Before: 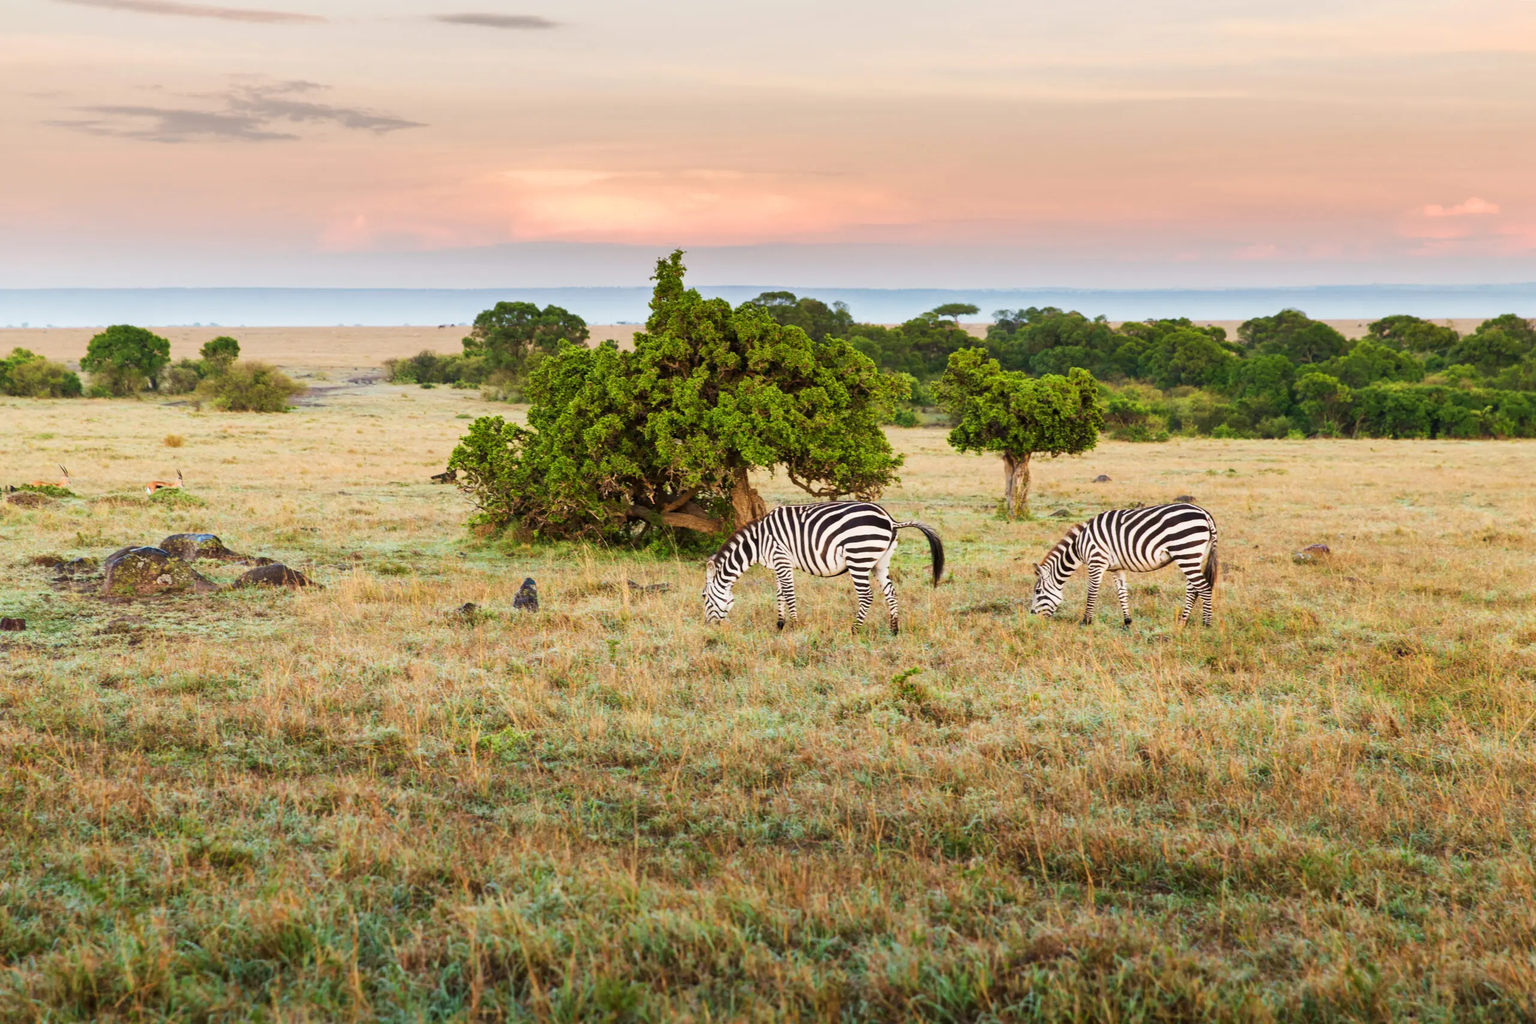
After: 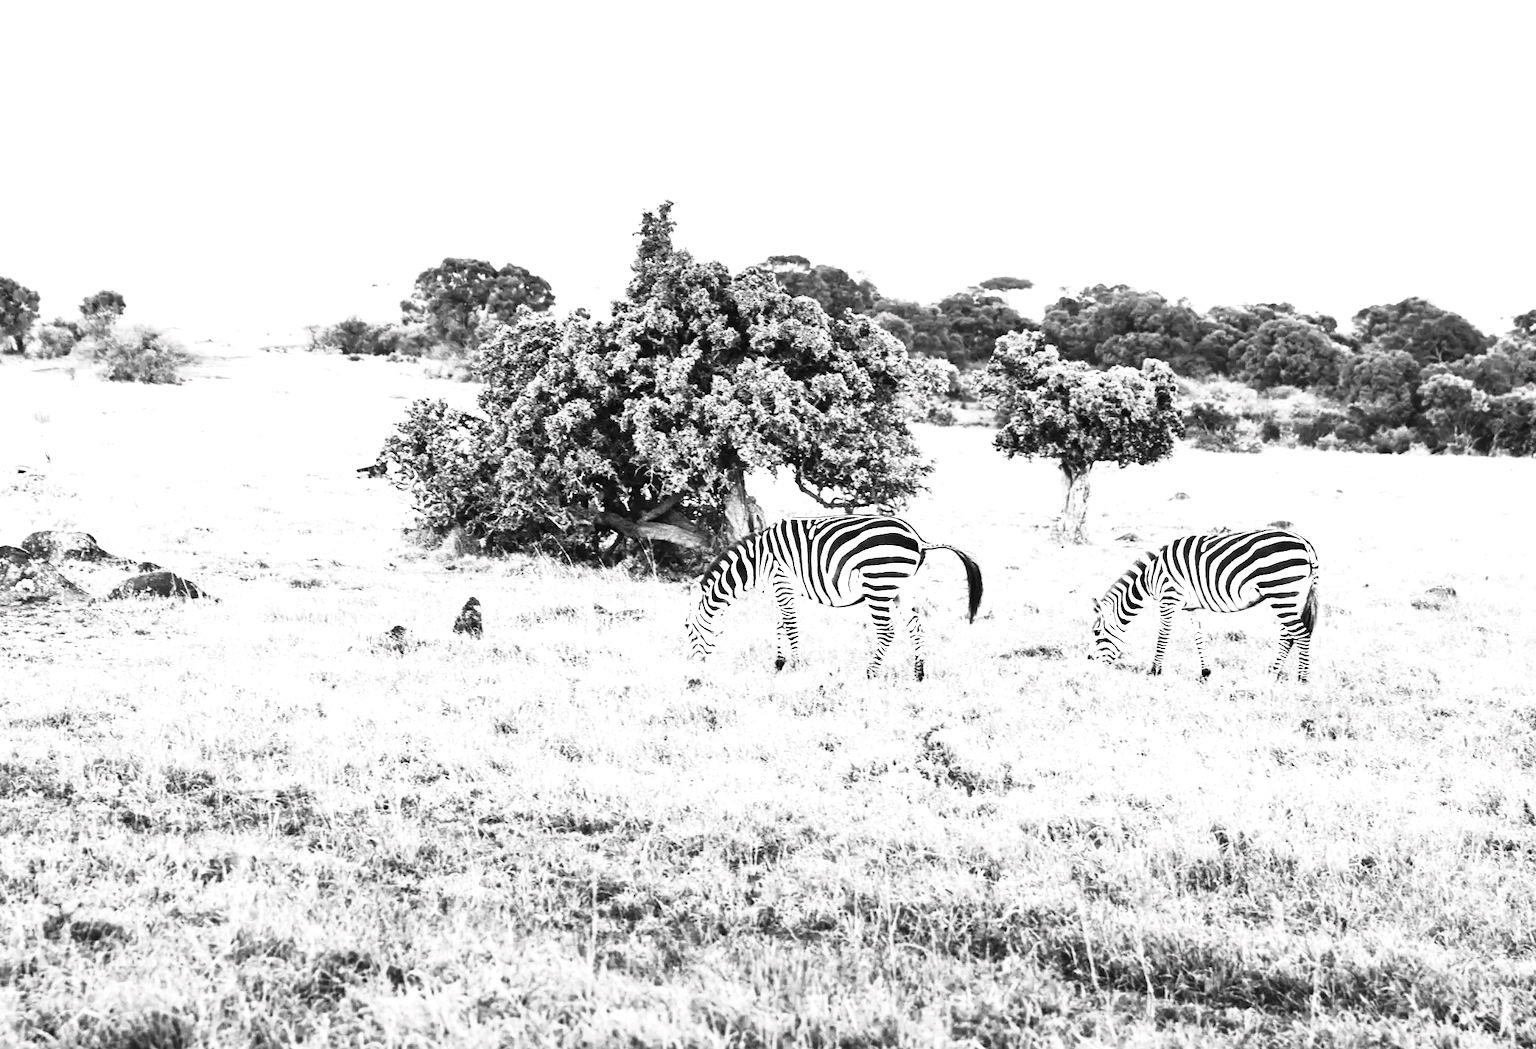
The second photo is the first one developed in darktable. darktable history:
white balance: red 1, blue 1
color balance rgb: linear chroma grading › highlights 100%, linear chroma grading › global chroma 23.41%, perceptual saturation grading › global saturation 35.38%, hue shift -10.68°, perceptual brilliance grading › highlights 47.25%, perceptual brilliance grading › mid-tones 22.2%, perceptual brilliance grading › shadows -5.93%
base curve: curves: ch0 [(0, 0) (0.028, 0.03) (0.121, 0.232) (0.46, 0.748) (0.859, 0.968) (1, 1)], preserve colors none
rotate and perspective: rotation 1.72°, automatic cropping off
tone equalizer: -8 EV -0.417 EV, -7 EV -0.389 EV, -6 EV -0.333 EV, -5 EV -0.222 EV, -3 EV 0.222 EV, -2 EV 0.333 EV, -1 EV 0.389 EV, +0 EV 0.417 EV, edges refinement/feathering 500, mask exposure compensation -1.57 EV, preserve details no
crop and rotate: left 10.071%, top 10.071%, right 10.02%, bottom 10.02%
tone curve: curves: ch0 [(0, 0.024) (0.119, 0.146) (0.474, 0.485) (0.718, 0.739) (0.817, 0.839) (1, 0.998)]; ch1 [(0, 0) (0.377, 0.416) (0.439, 0.451) (0.477, 0.485) (0.501, 0.503) (0.538, 0.544) (0.58, 0.613) (0.664, 0.7) (0.783, 0.804) (1, 1)]; ch2 [(0, 0) (0.38, 0.405) (0.463, 0.456) (0.498, 0.497) (0.524, 0.535) (0.578, 0.576) (0.648, 0.665) (1, 1)], color space Lab, independent channels, preserve colors none
contrast brightness saturation: saturation -1
